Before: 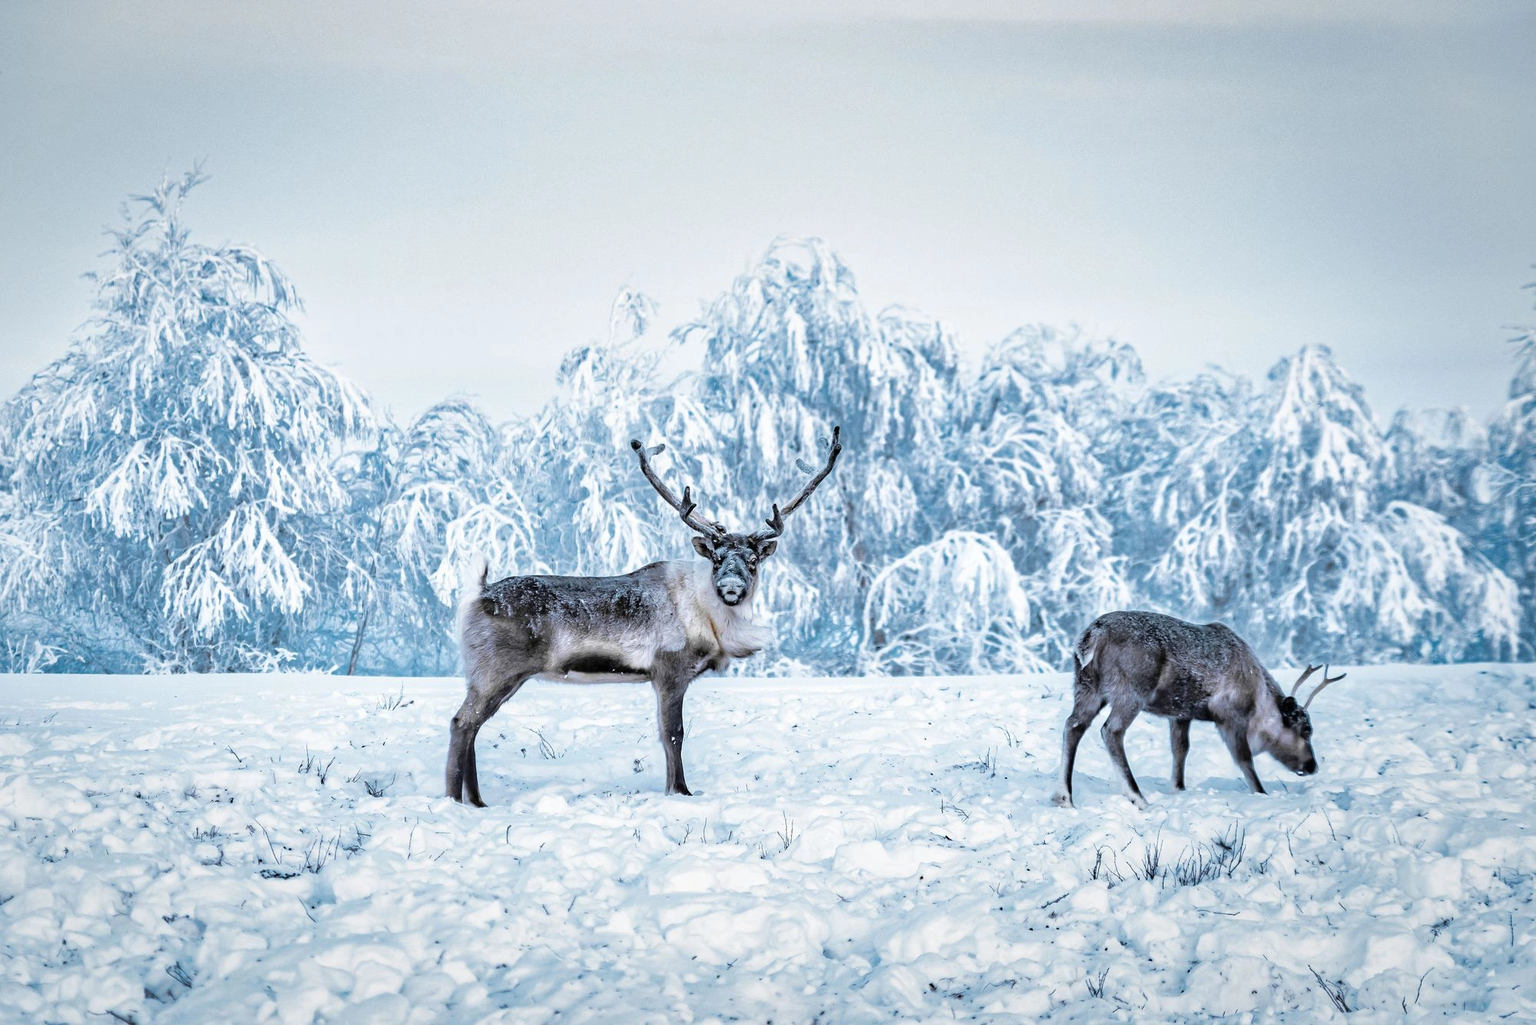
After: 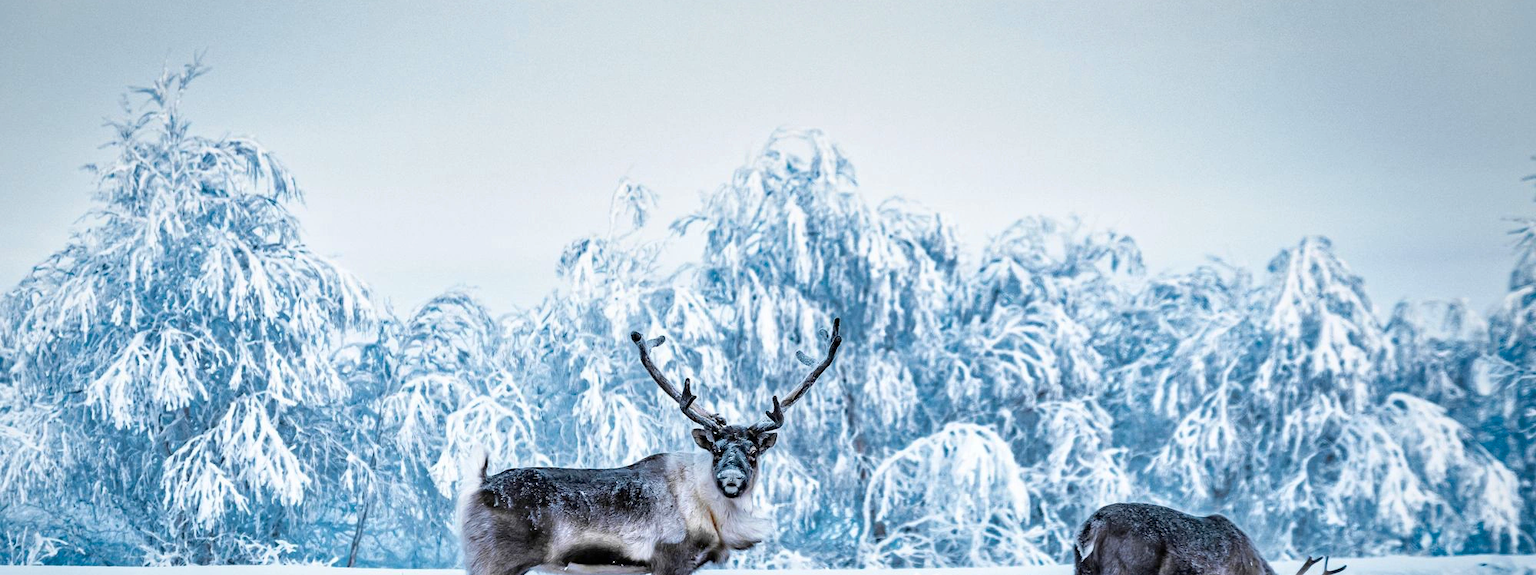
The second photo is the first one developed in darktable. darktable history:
crop and rotate: top 10.605%, bottom 33.274%
contrast brightness saturation: contrast 0.12, brightness -0.12, saturation 0.2
